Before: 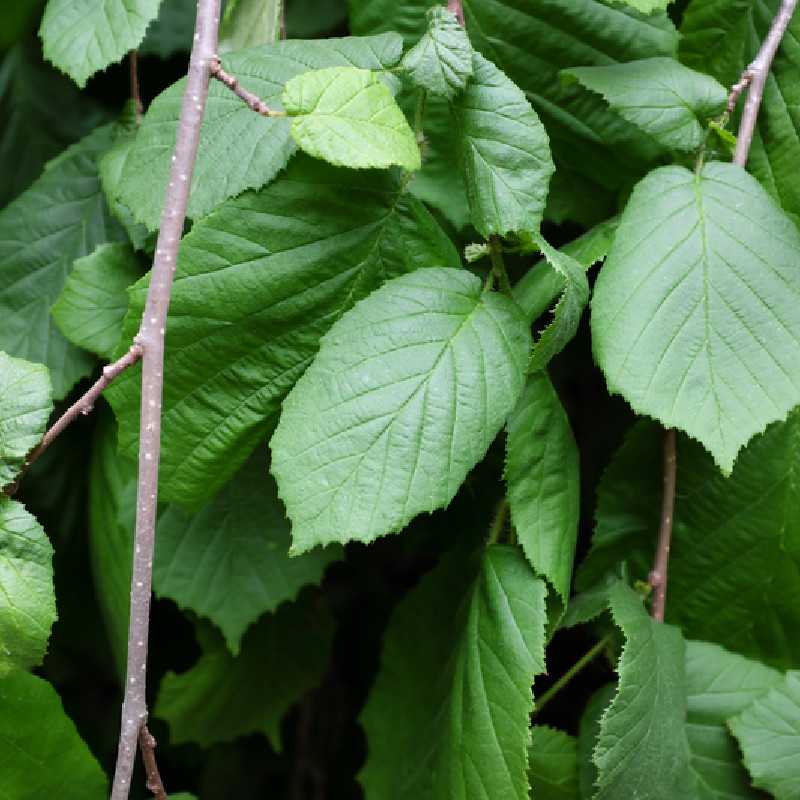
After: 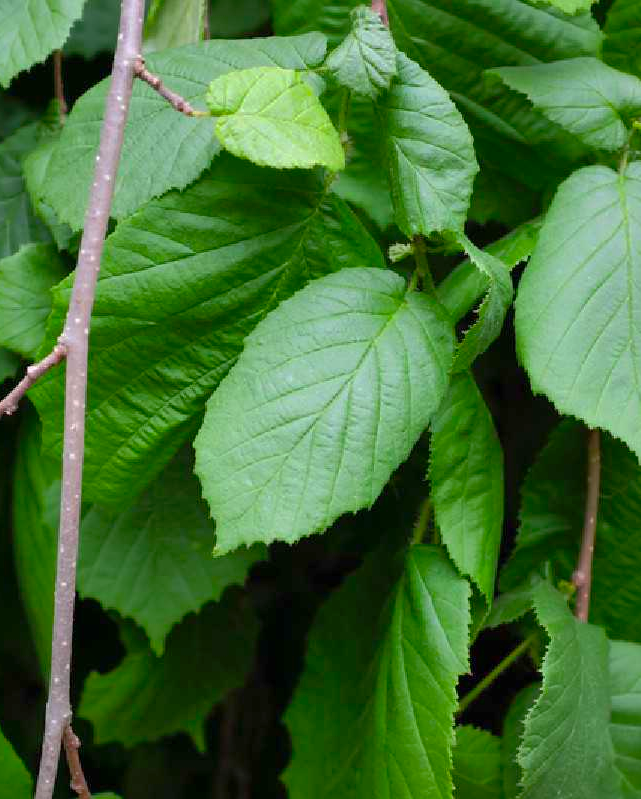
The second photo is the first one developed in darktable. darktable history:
crop and rotate: left 9.597%, right 10.195%
color balance: output saturation 120%
shadows and highlights: on, module defaults
